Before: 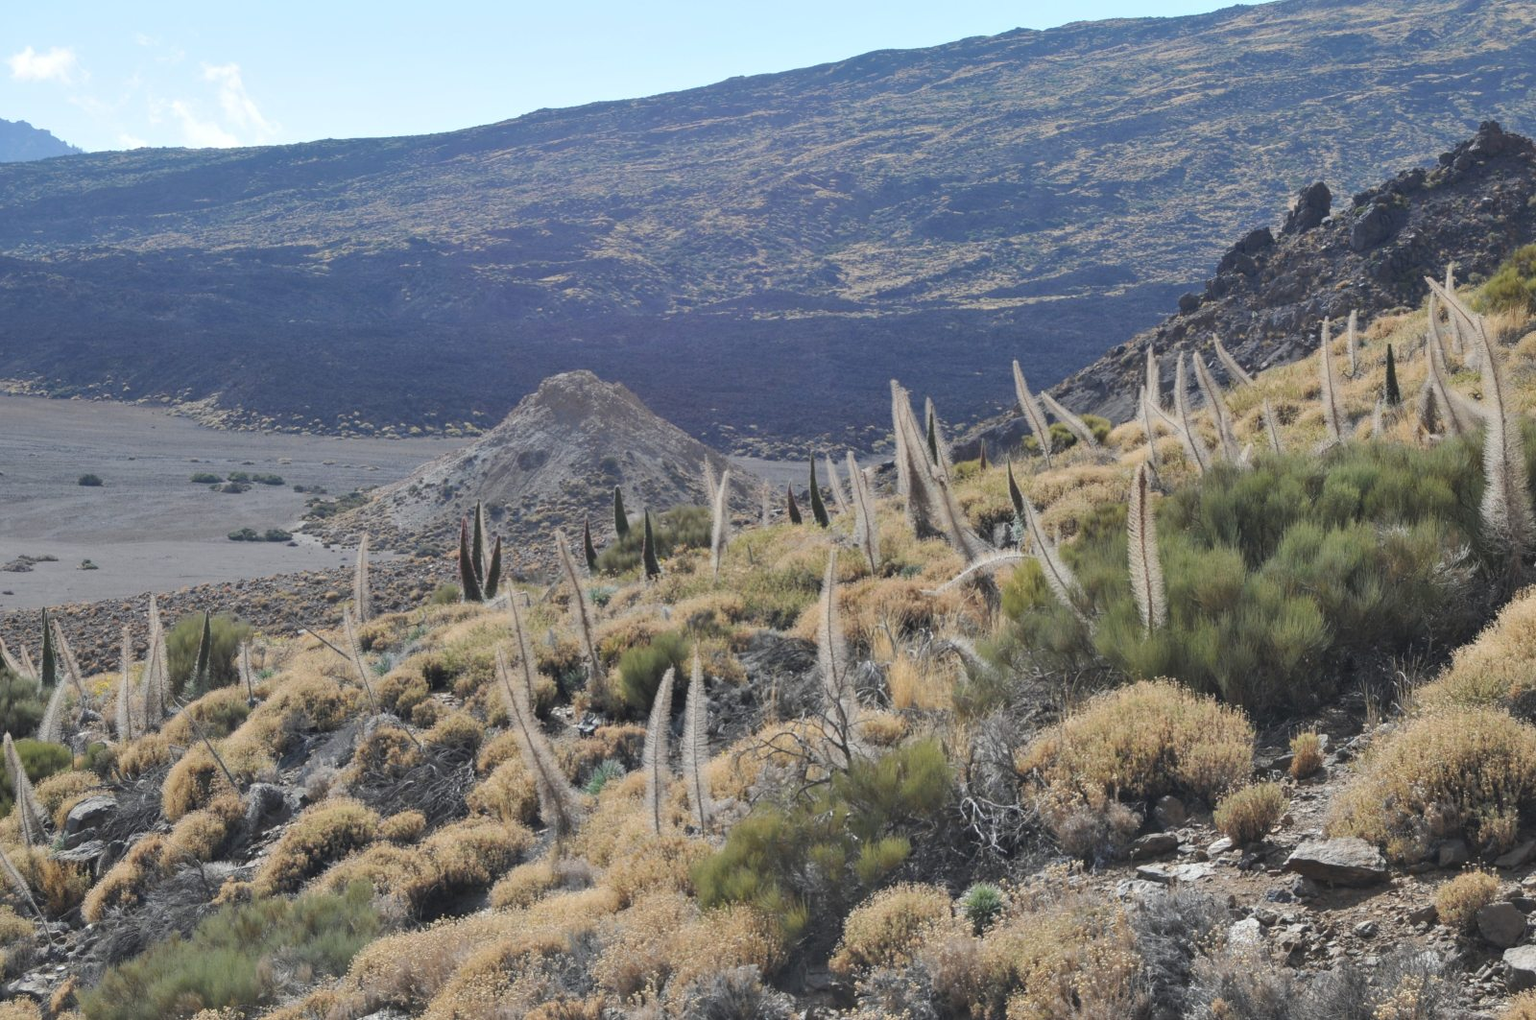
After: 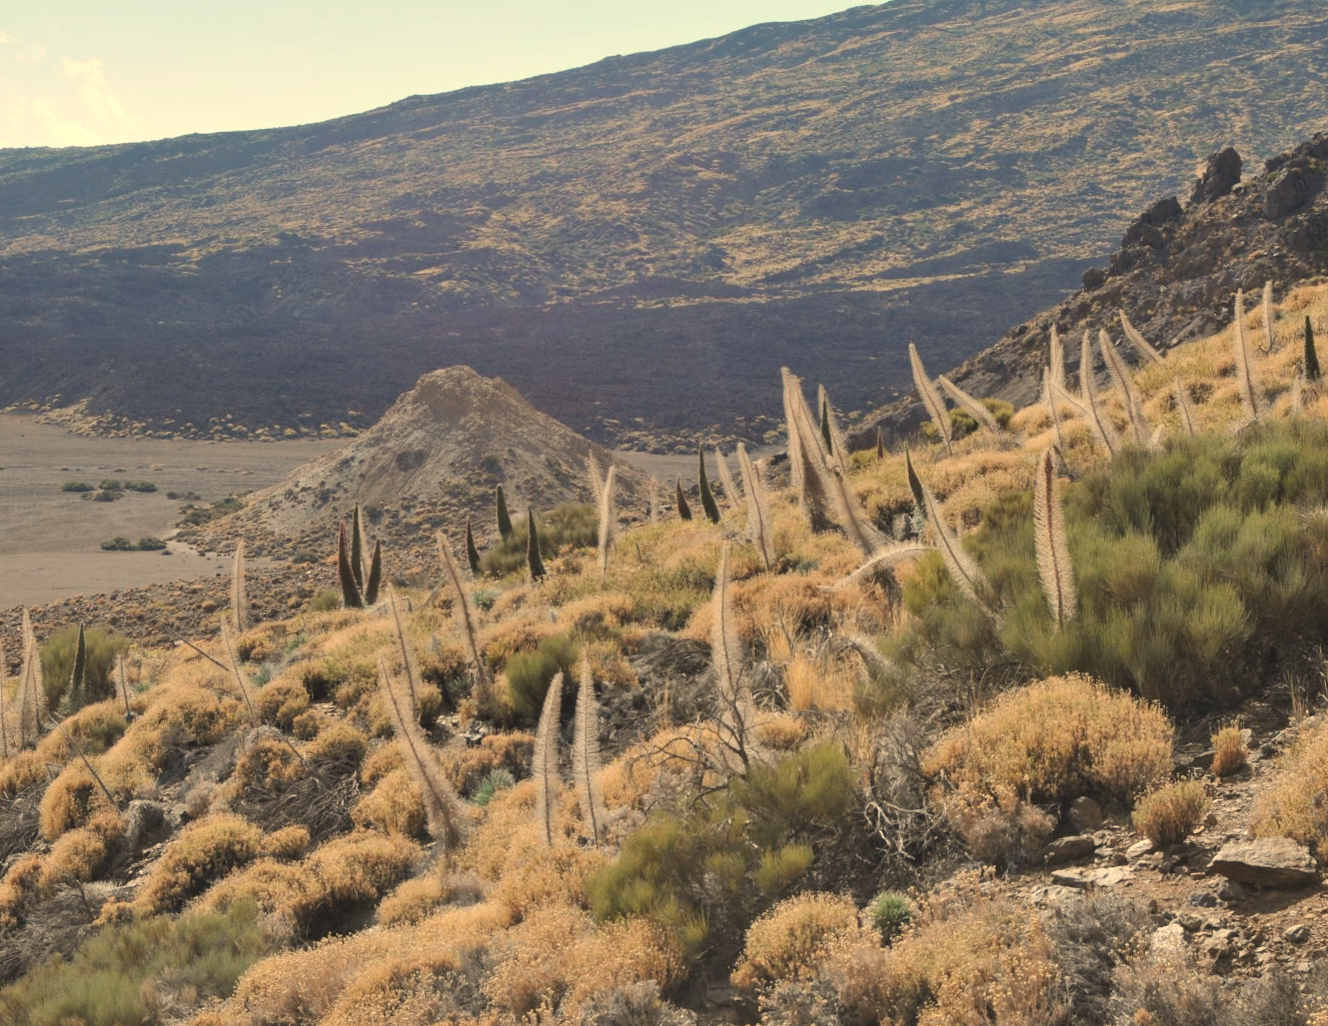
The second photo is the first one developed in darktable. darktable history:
crop: left 7.598%, right 7.873%
white balance: red 1.138, green 0.996, blue 0.812
rotate and perspective: rotation -1.32°, lens shift (horizontal) -0.031, crop left 0.015, crop right 0.985, crop top 0.047, crop bottom 0.982
